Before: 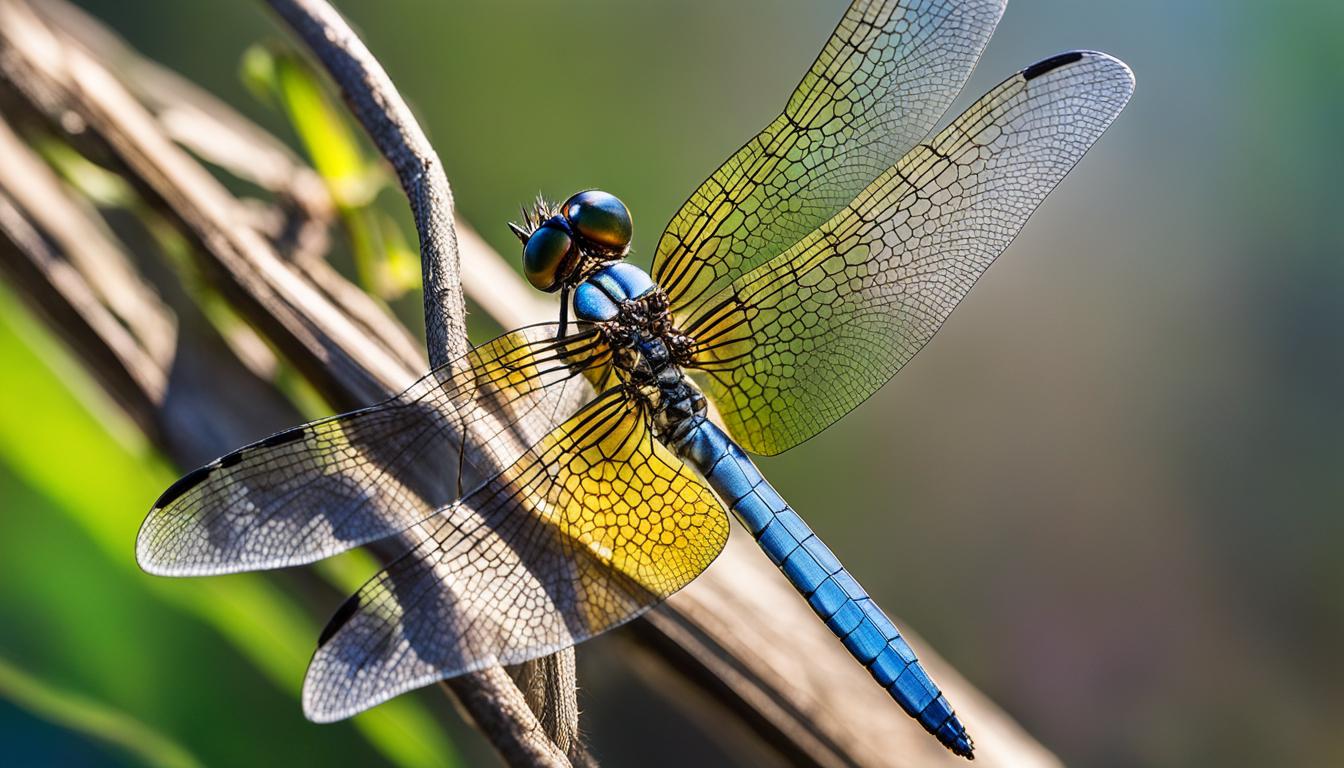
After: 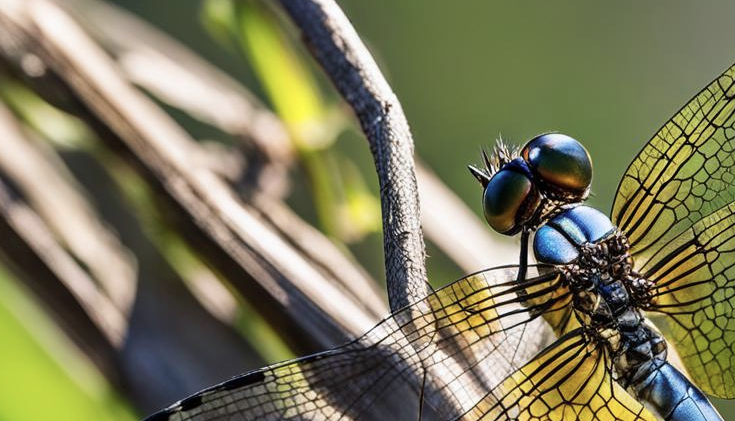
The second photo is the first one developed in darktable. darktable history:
crop and rotate: left 3.047%, top 7.509%, right 42.236%, bottom 37.598%
white balance: red 0.988, blue 1.017
contrast brightness saturation: saturation -0.17
